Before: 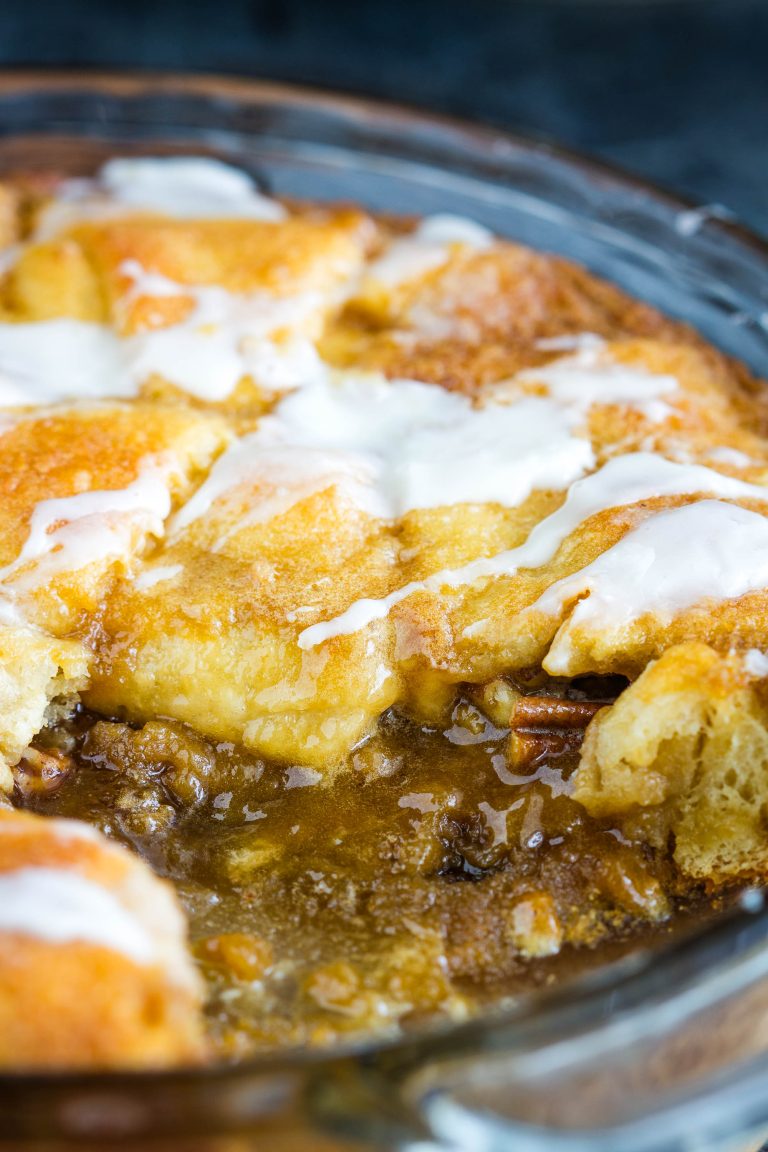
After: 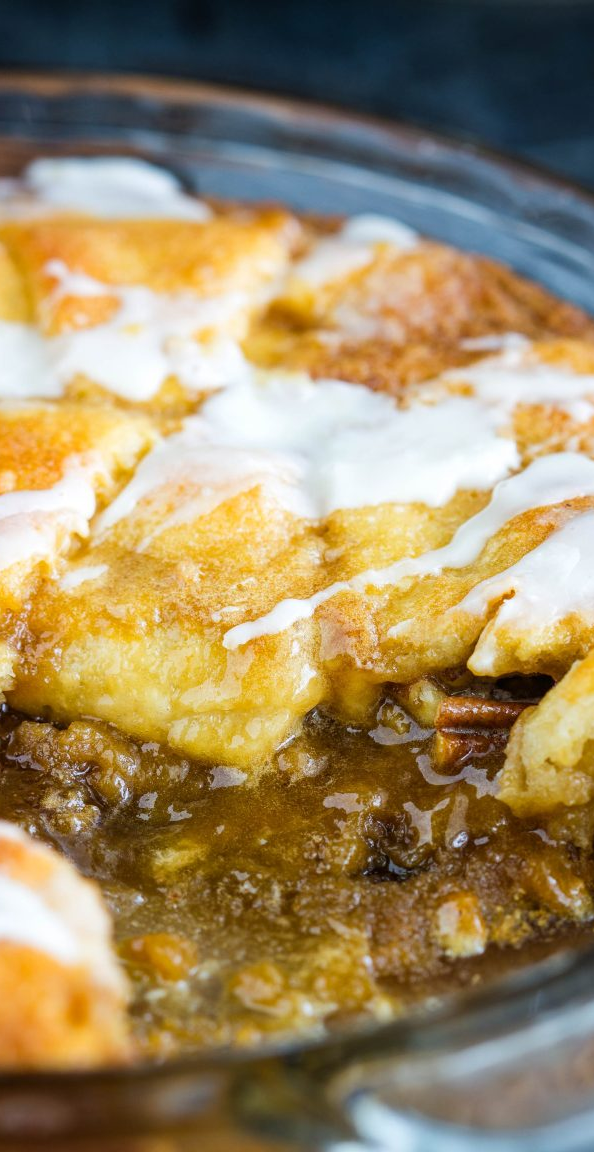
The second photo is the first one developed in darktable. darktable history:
white balance: emerald 1
crop: left 9.88%, right 12.664%
